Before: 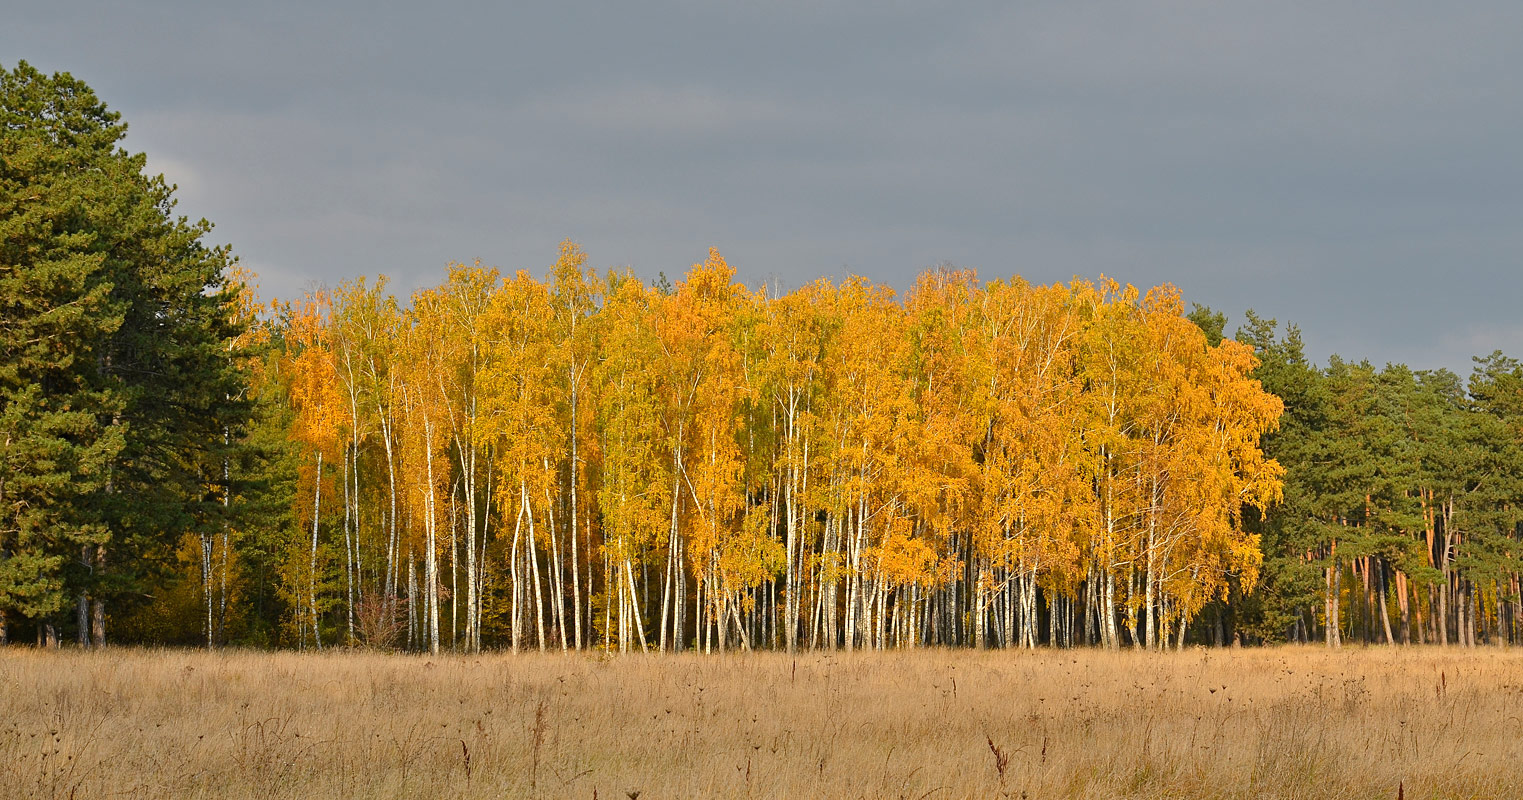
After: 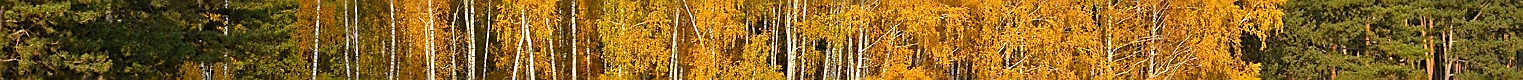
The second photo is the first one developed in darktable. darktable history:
crop and rotate: top 59.084%, bottom 30.916%
sharpen: on, module defaults
